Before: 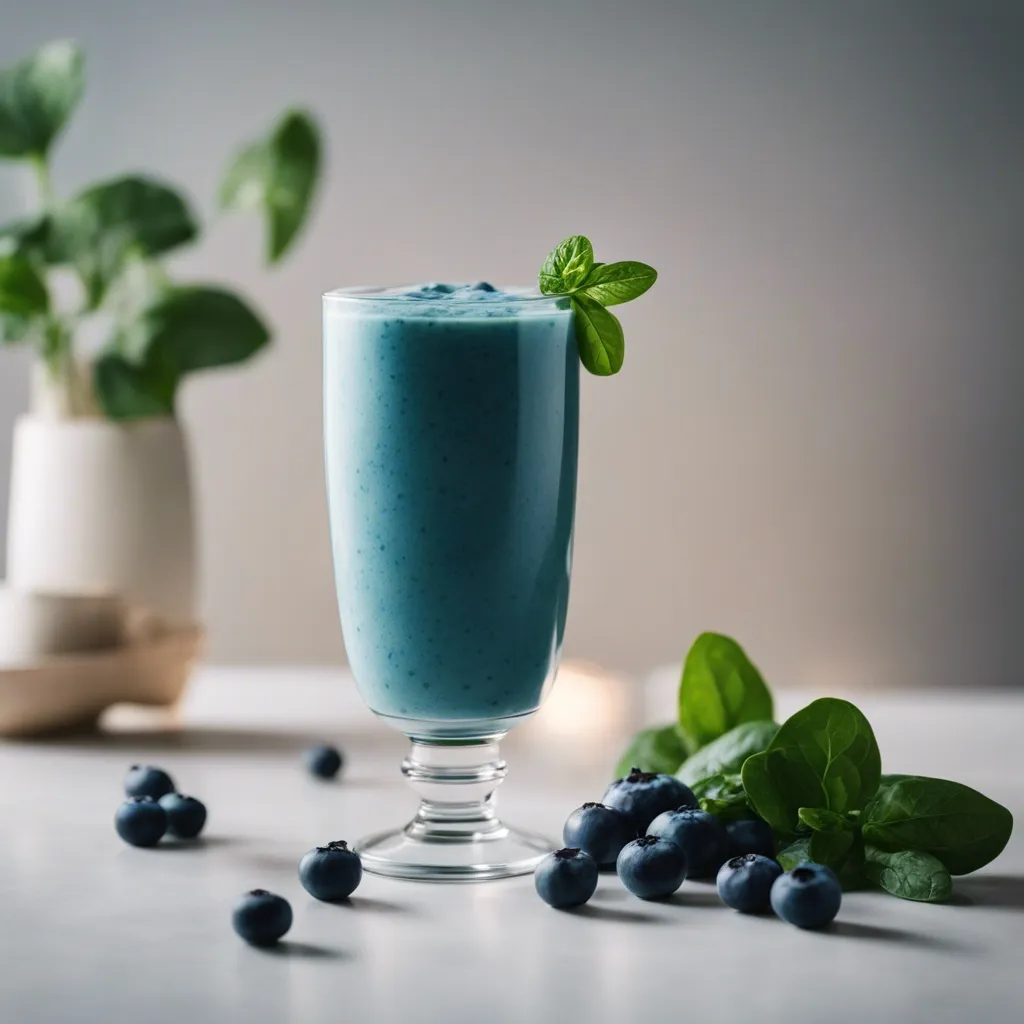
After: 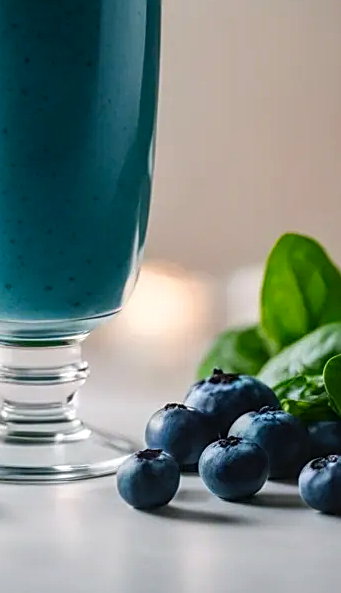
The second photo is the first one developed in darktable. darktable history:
sharpen: on, module defaults
color correction: highlights b* -0.053, saturation 1.35
crop: left 40.909%, top 39.05%, right 25.698%, bottom 2.991%
local contrast: on, module defaults
